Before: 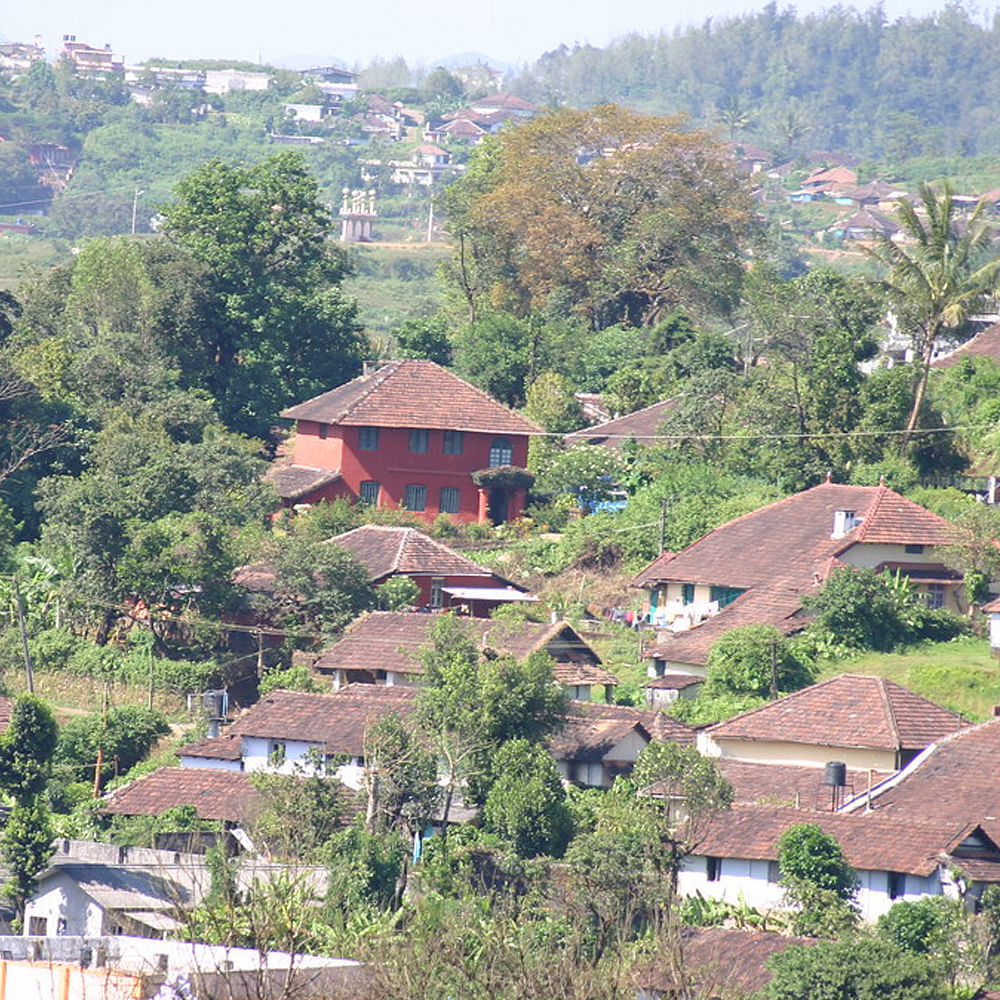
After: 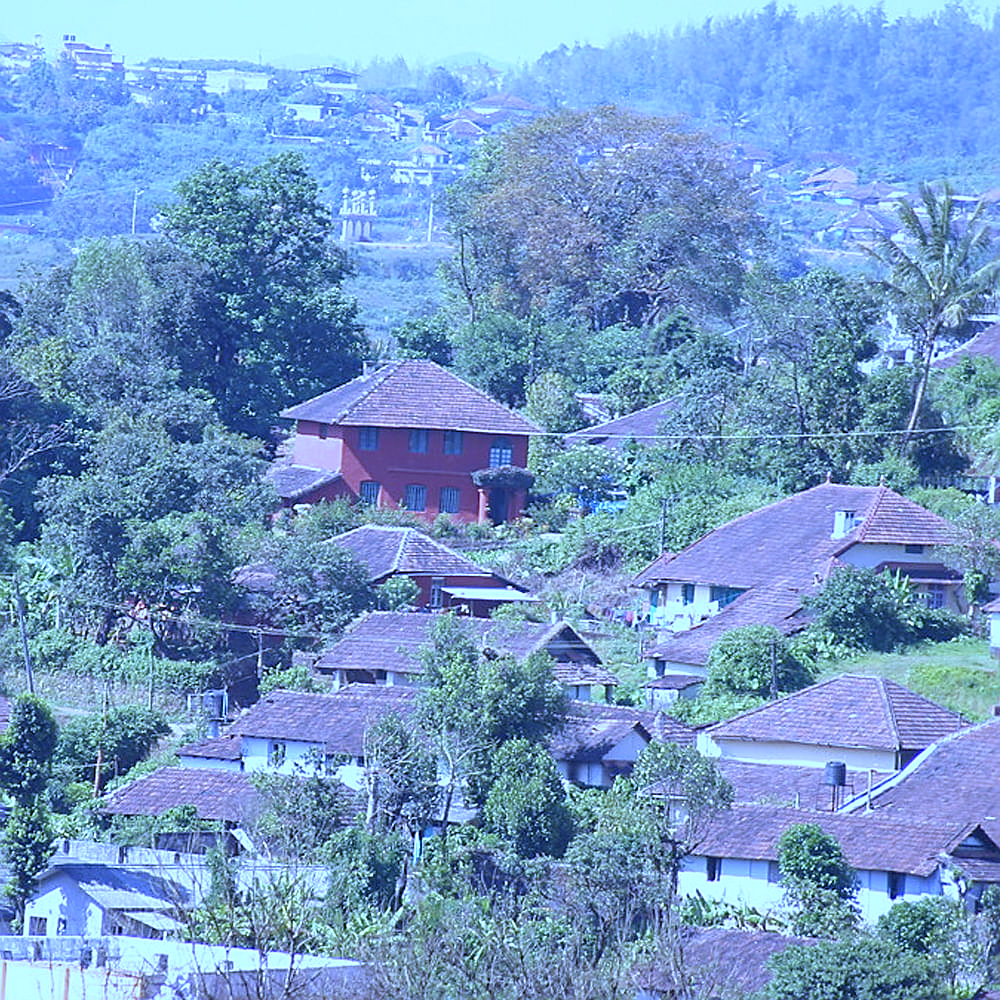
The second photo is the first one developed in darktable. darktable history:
sharpen: on, module defaults
white balance: red 0.766, blue 1.537
levels: mode automatic
